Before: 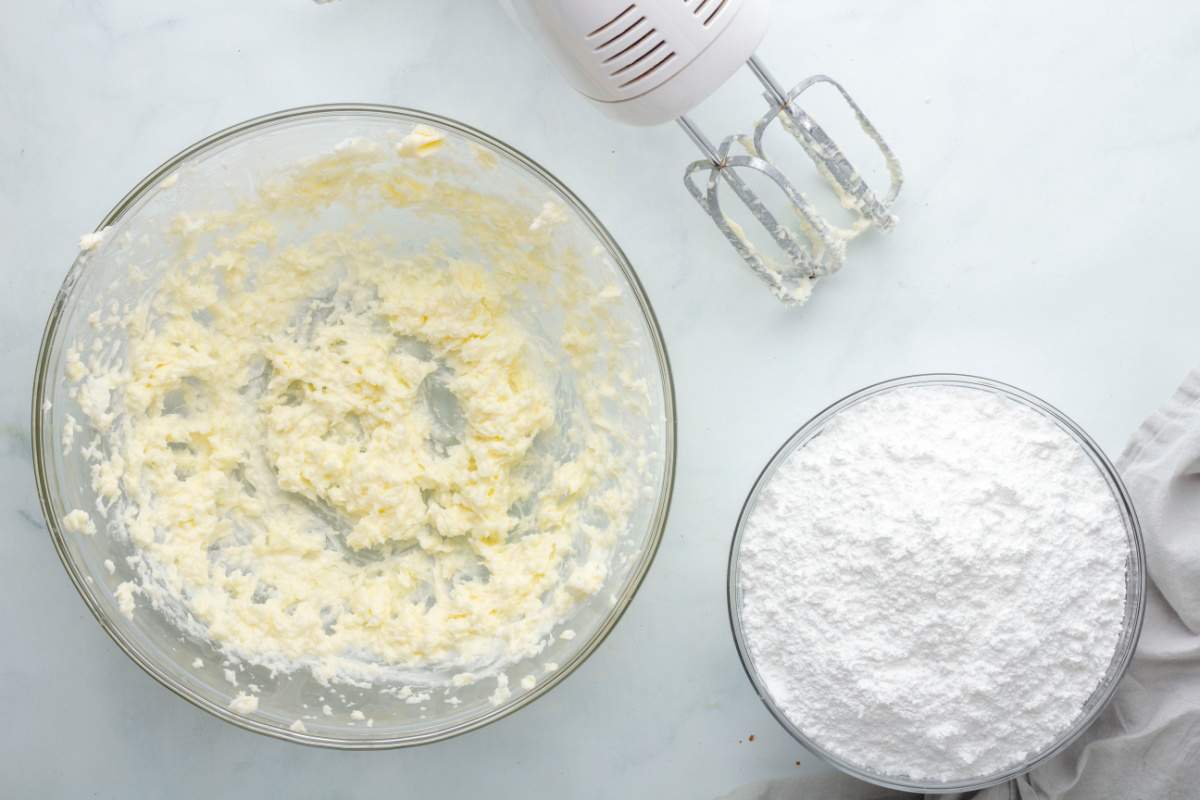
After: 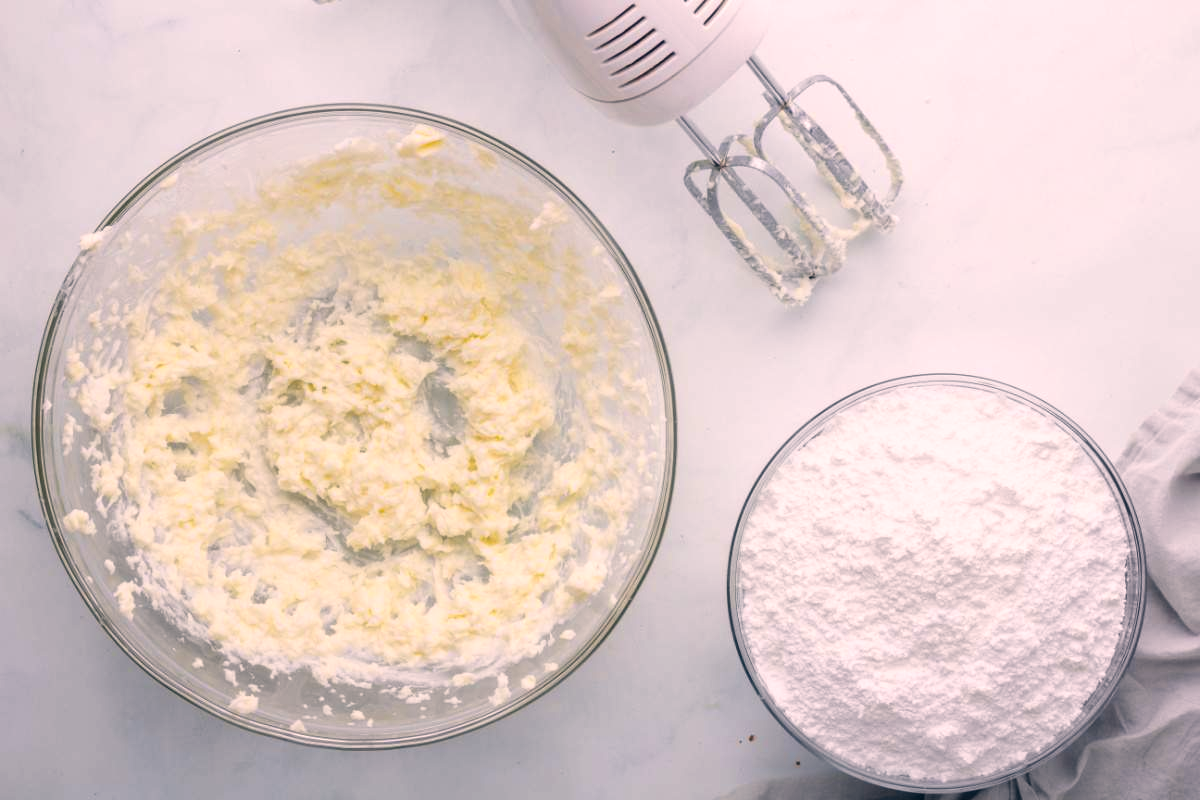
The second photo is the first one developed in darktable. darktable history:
contrast brightness saturation: contrast 0.118, brightness -0.116, saturation 0.201
color correction: highlights a* 13.94, highlights b* 5.78, shadows a* -6.17, shadows b* -15.61, saturation 0.831
